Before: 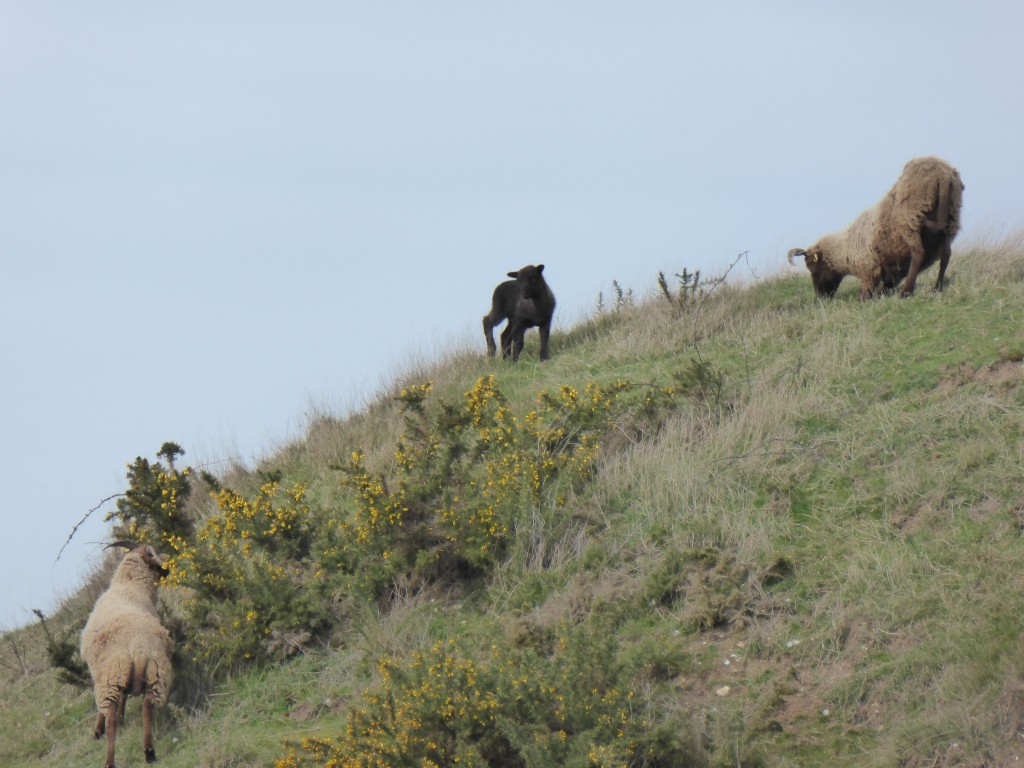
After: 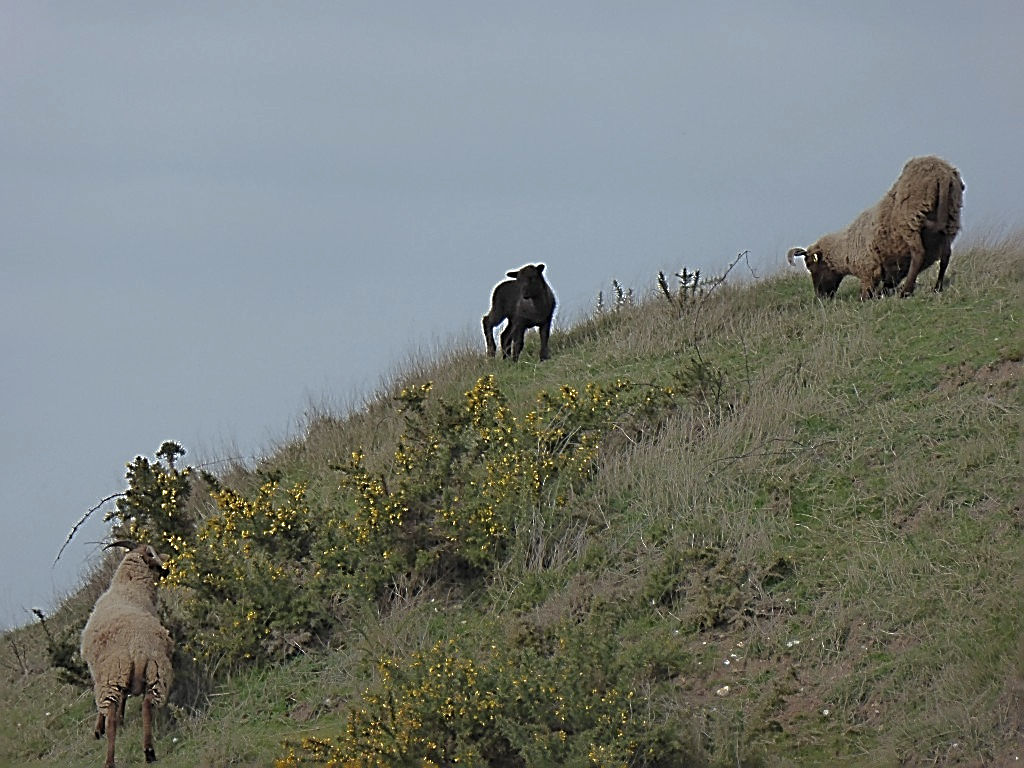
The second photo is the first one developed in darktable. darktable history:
sharpen: amount 1.993
base curve: curves: ch0 [(0, 0) (0.841, 0.609) (1, 1)]
